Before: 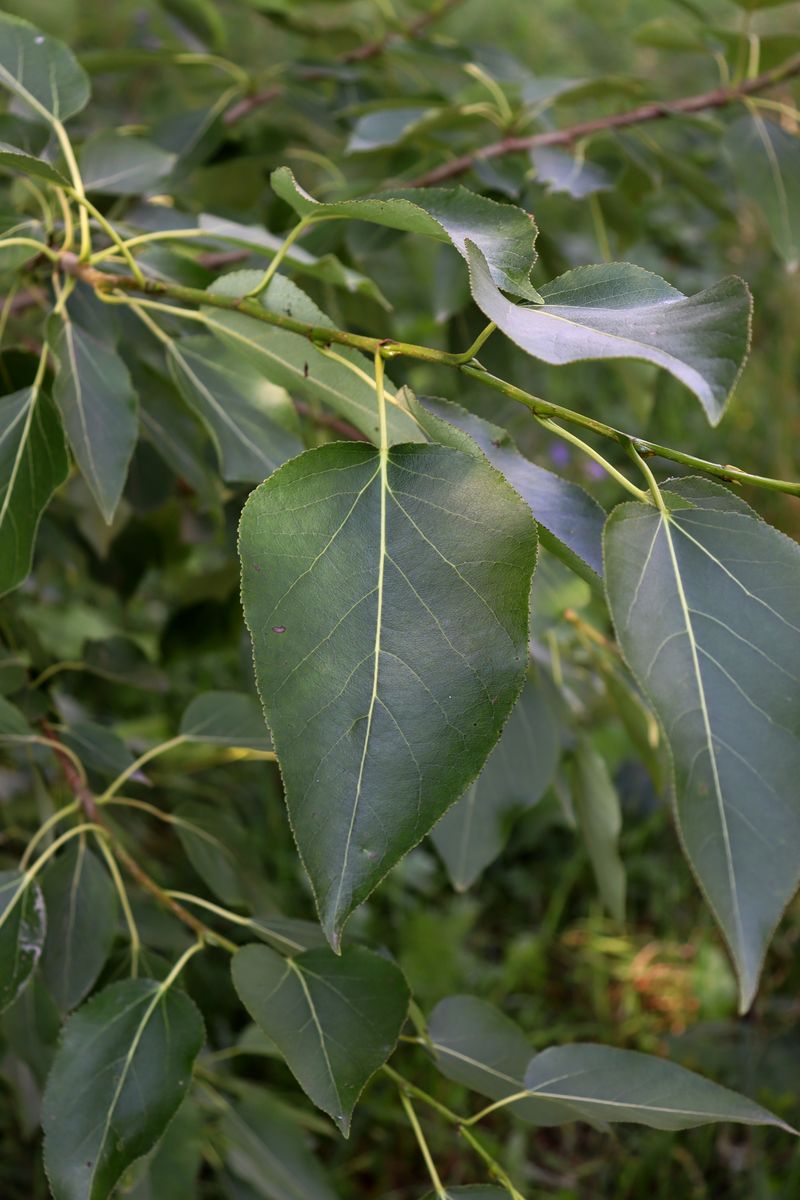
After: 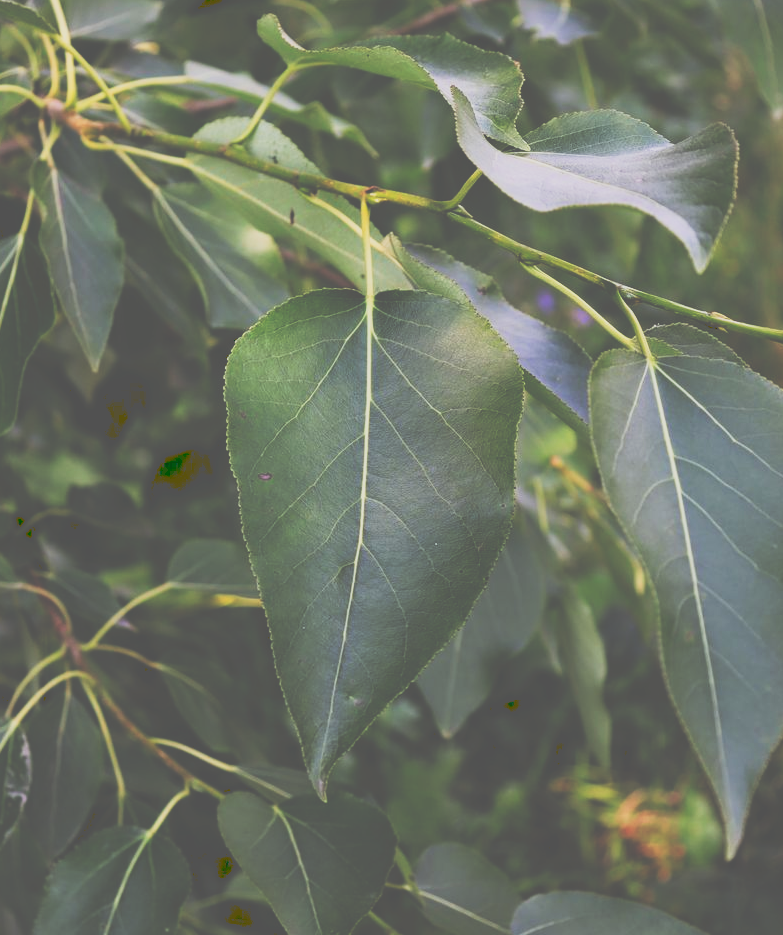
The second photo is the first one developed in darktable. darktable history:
tone curve: curves: ch0 [(0, 0) (0.003, 0.345) (0.011, 0.345) (0.025, 0.345) (0.044, 0.349) (0.069, 0.353) (0.1, 0.356) (0.136, 0.359) (0.177, 0.366) (0.224, 0.378) (0.277, 0.398) (0.335, 0.429) (0.399, 0.476) (0.468, 0.545) (0.543, 0.624) (0.623, 0.721) (0.709, 0.811) (0.801, 0.876) (0.898, 0.913) (1, 1)], preserve colors none
crop and rotate: left 1.814%, top 12.818%, right 0.25%, bottom 9.225%
filmic rgb: black relative exposure -7.65 EV, white relative exposure 4.56 EV, hardness 3.61
